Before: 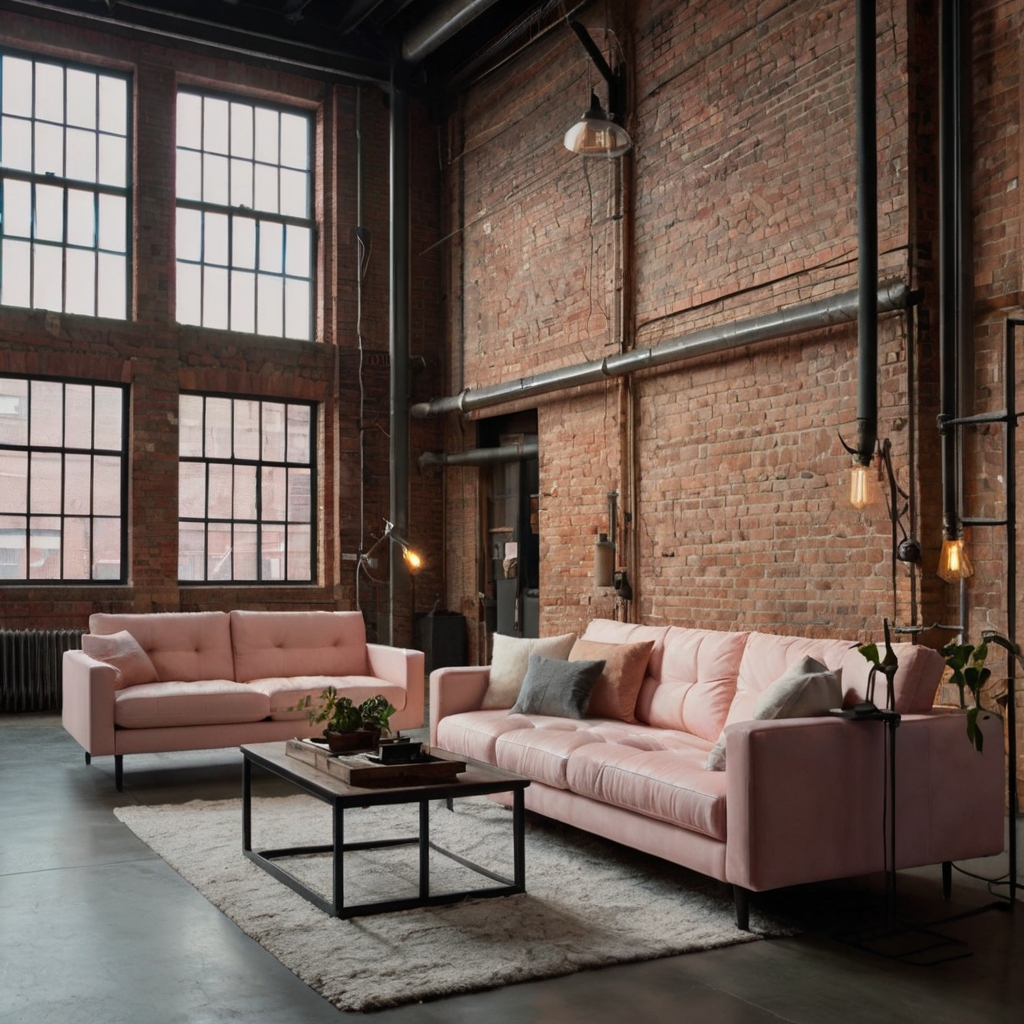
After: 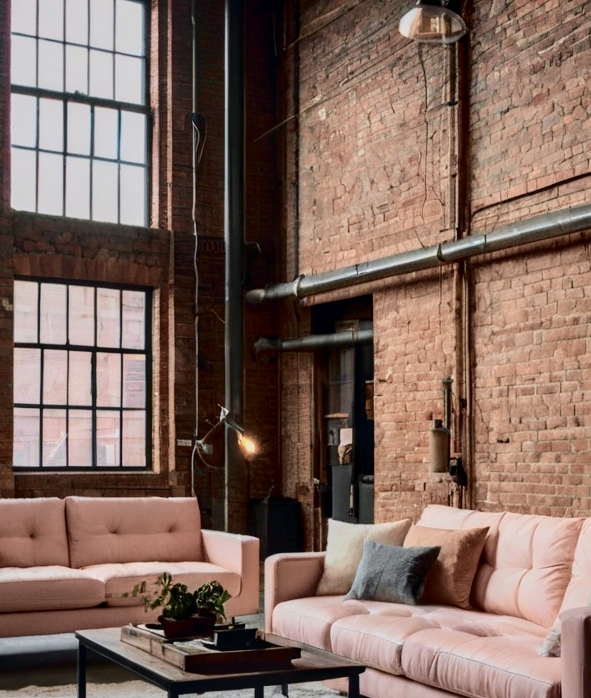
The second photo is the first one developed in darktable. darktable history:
crop: left 16.202%, top 11.208%, right 26.045%, bottom 20.557%
tone curve: curves: ch0 [(0, 0) (0.049, 0.01) (0.154, 0.081) (0.491, 0.56) (0.739, 0.794) (0.992, 0.937)]; ch1 [(0, 0) (0.172, 0.123) (0.317, 0.272) (0.401, 0.422) (0.499, 0.497) (0.531, 0.54) (0.615, 0.603) (0.741, 0.783) (1, 1)]; ch2 [(0, 0) (0.411, 0.424) (0.462, 0.464) (0.502, 0.489) (0.544, 0.551) (0.686, 0.638) (1, 1)], color space Lab, independent channels, preserve colors none
local contrast: on, module defaults
